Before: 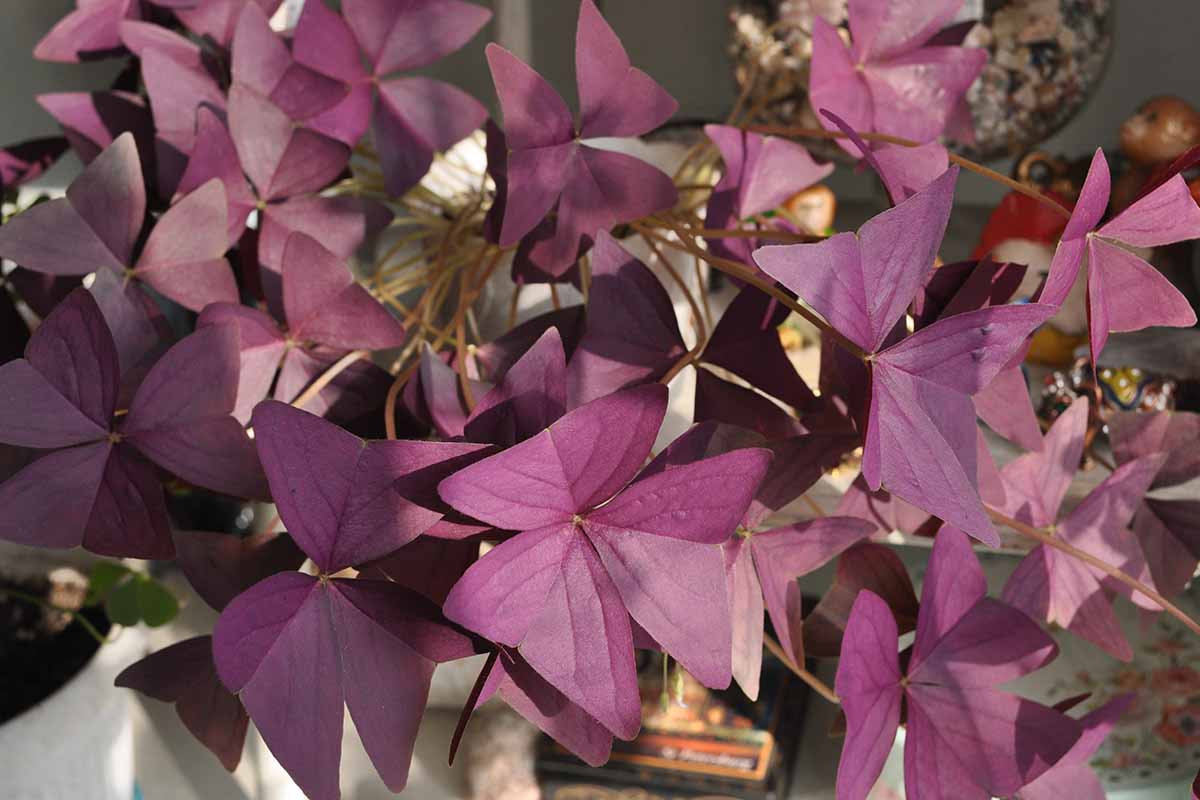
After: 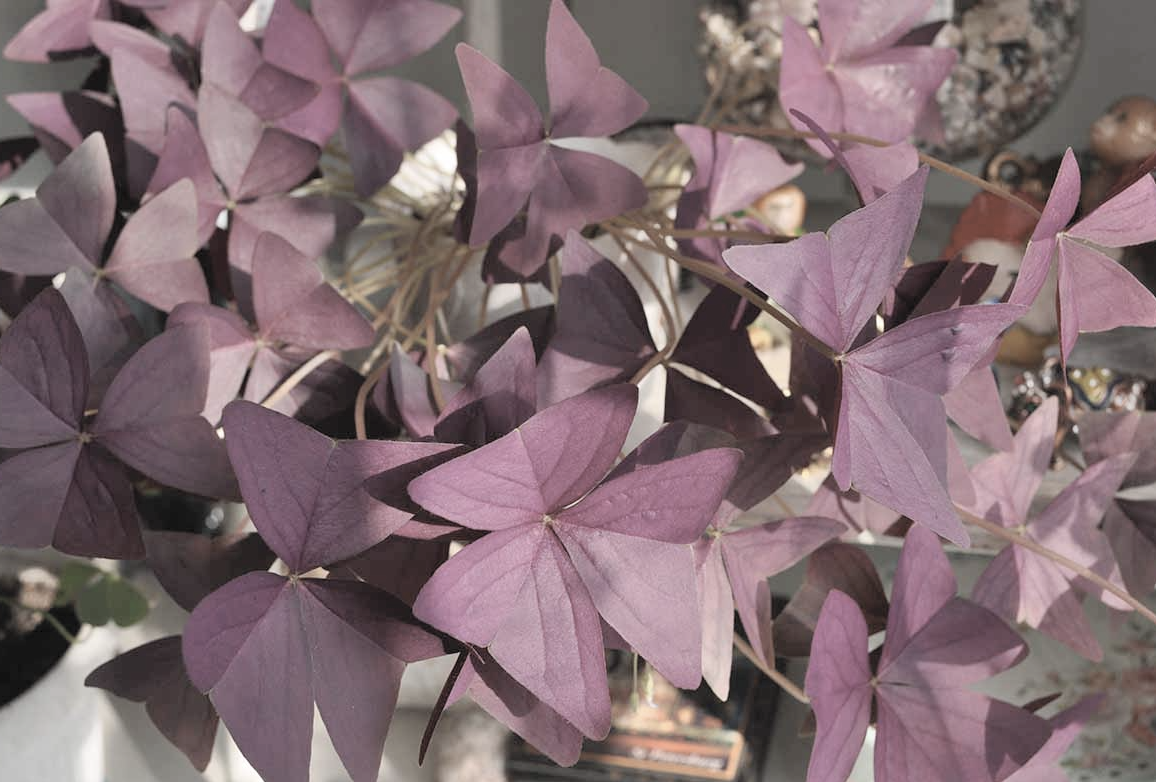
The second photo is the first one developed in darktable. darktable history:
contrast brightness saturation: brightness 0.188, saturation -0.509
crop and rotate: left 2.539%, right 1.056%, bottom 2.223%
